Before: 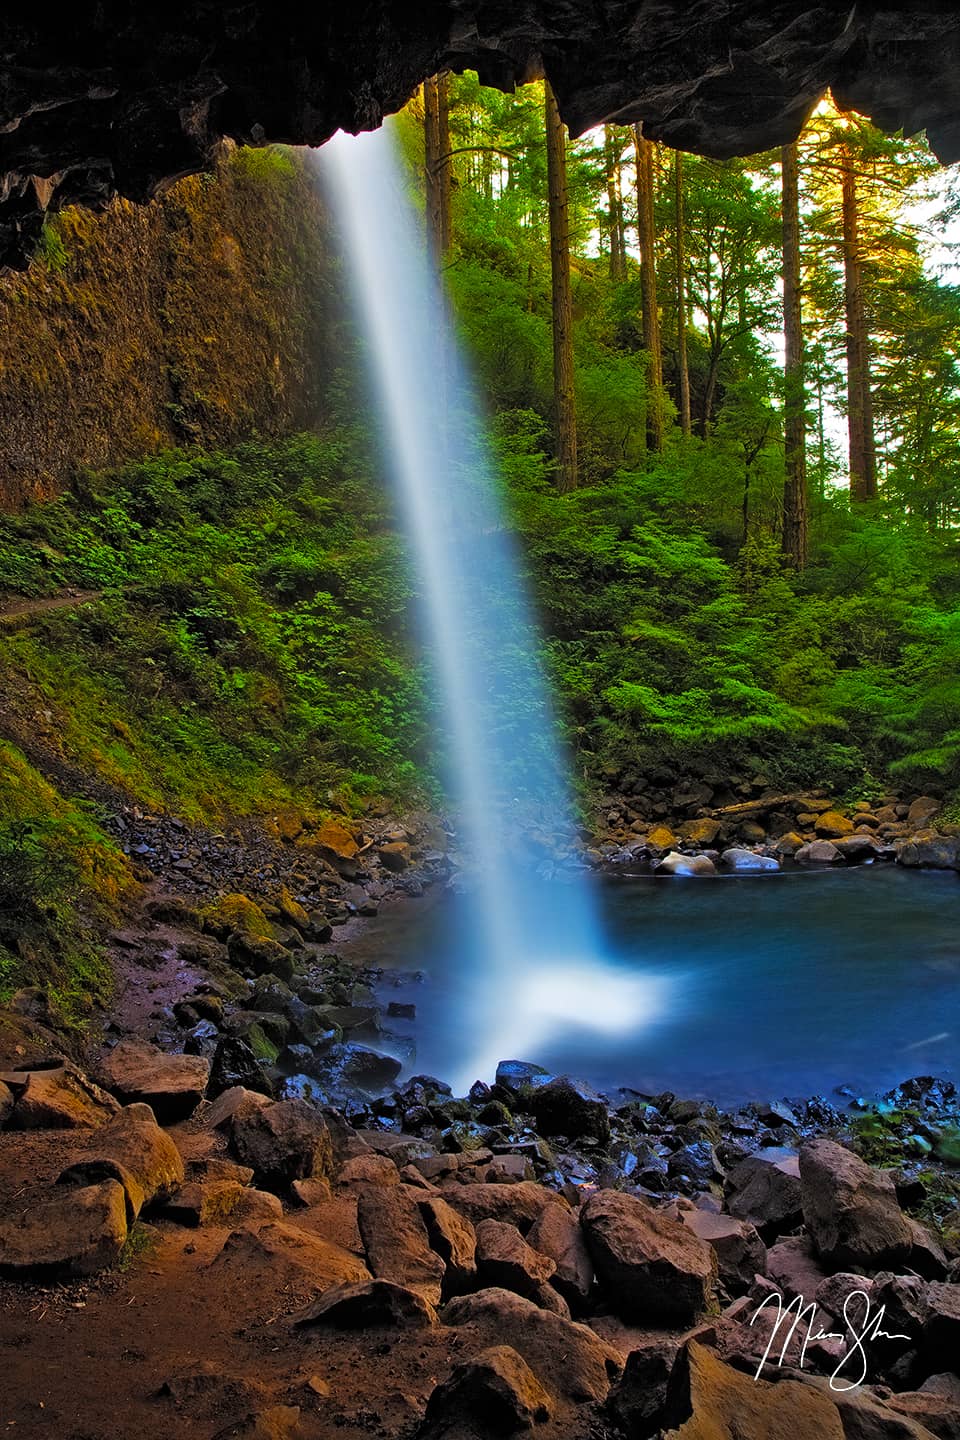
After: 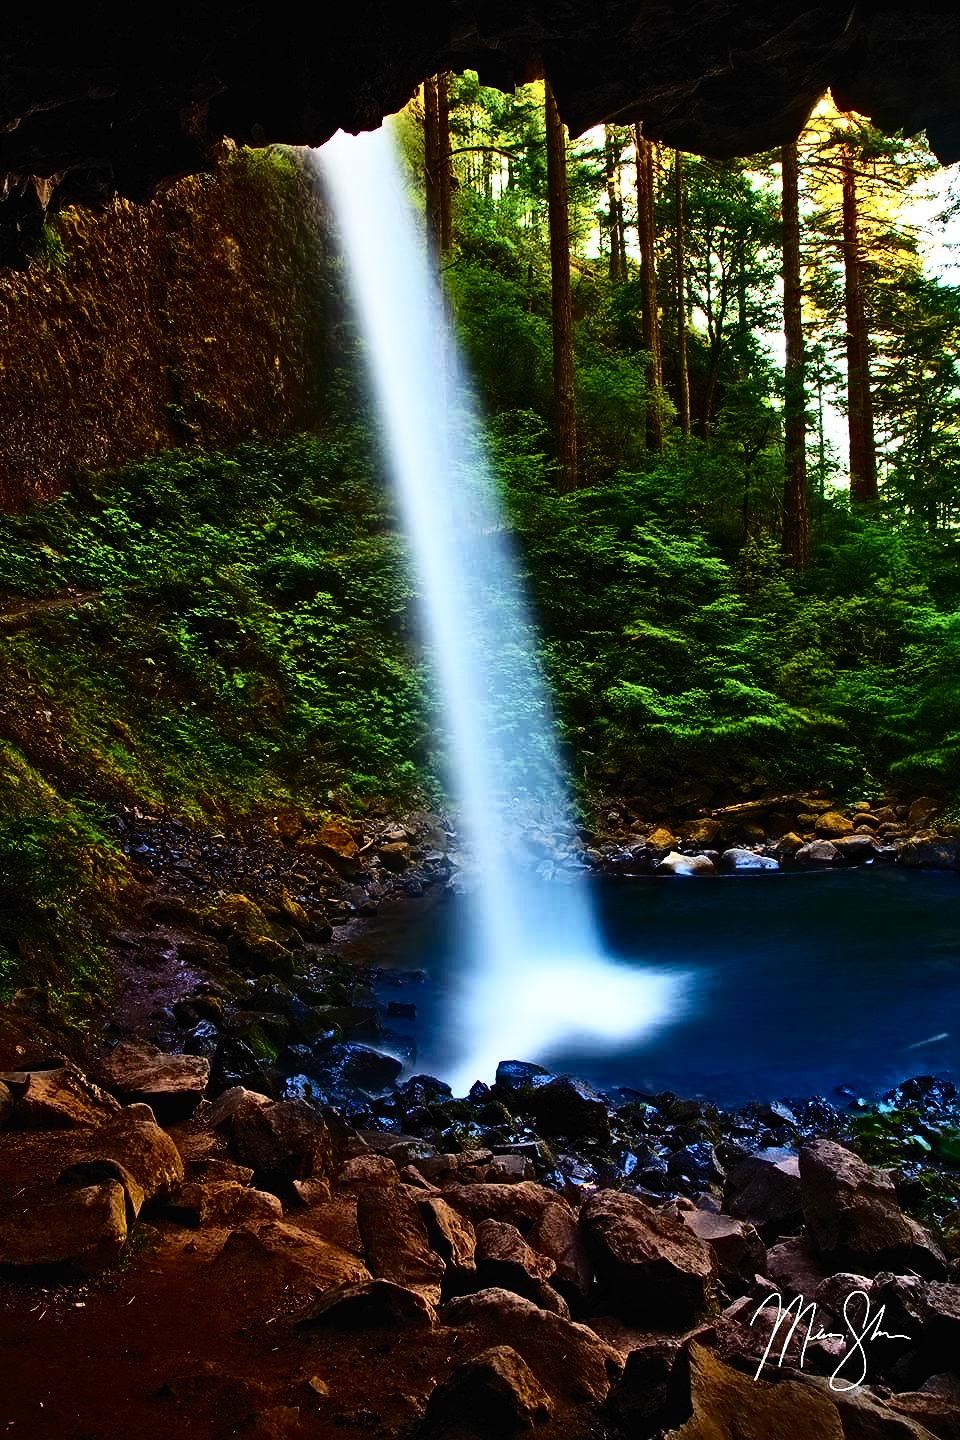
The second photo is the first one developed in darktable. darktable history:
tone curve: curves: ch0 [(0, 0) (0.003, 0.01) (0.011, 0.012) (0.025, 0.012) (0.044, 0.017) (0.069, 0.021) (0.1, 0.025) (0.136, 0.03) (0.177, 0.037) (0.224, 0.052) (0.277, 0.092) (0.335, 0.16) (0.399, 0.3) (0.468, 0.463) (0.543, 0.639) (0.623, 0.796) (0.709, 0.904) (0.801, 0.962) (0.898, 0.988) (1, 1)], color space Lab, independent channels, preserve colors none
